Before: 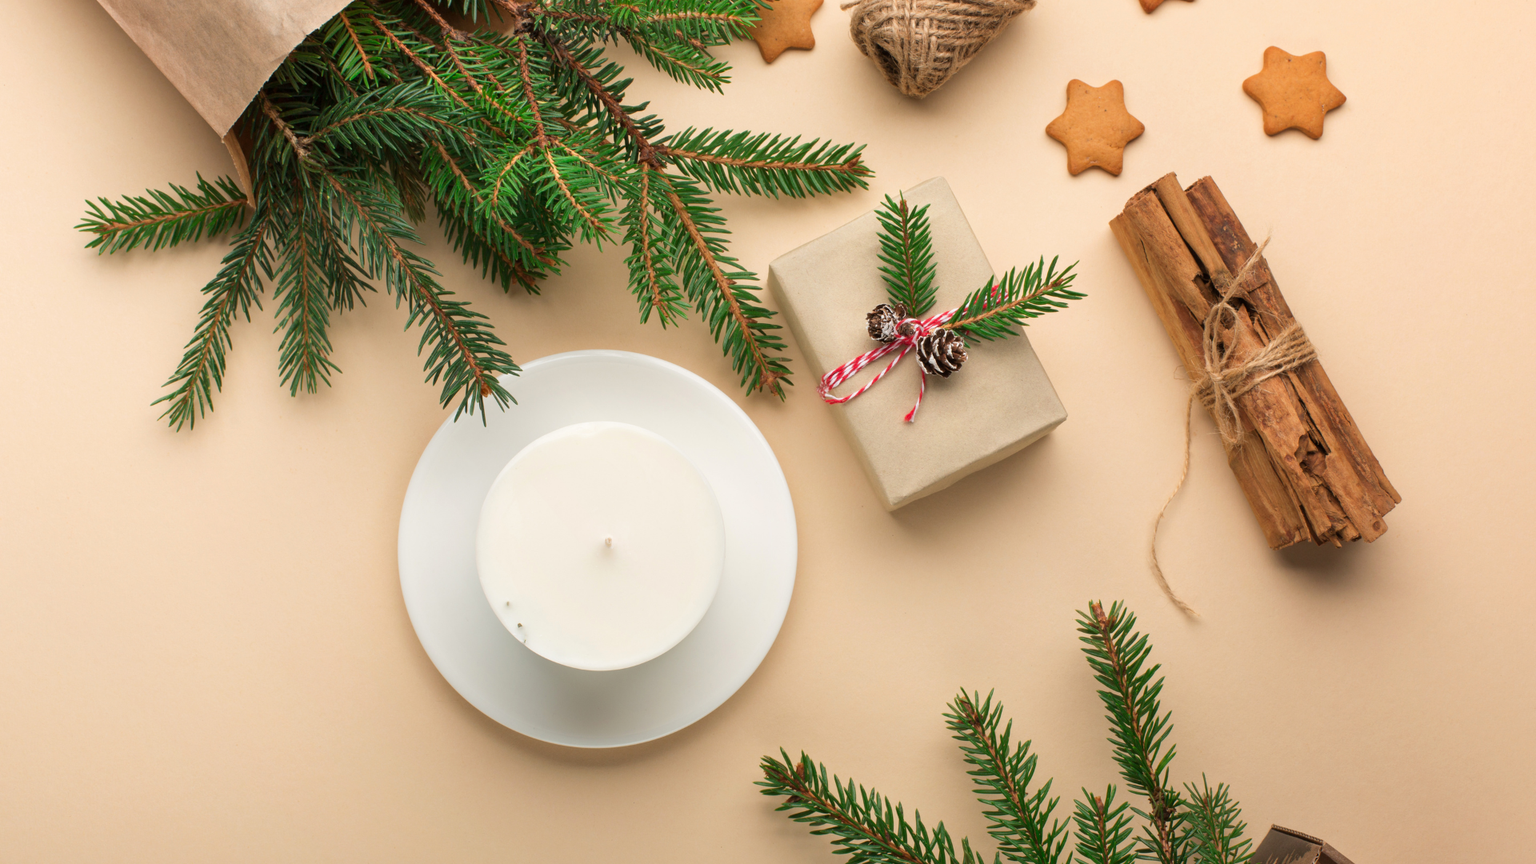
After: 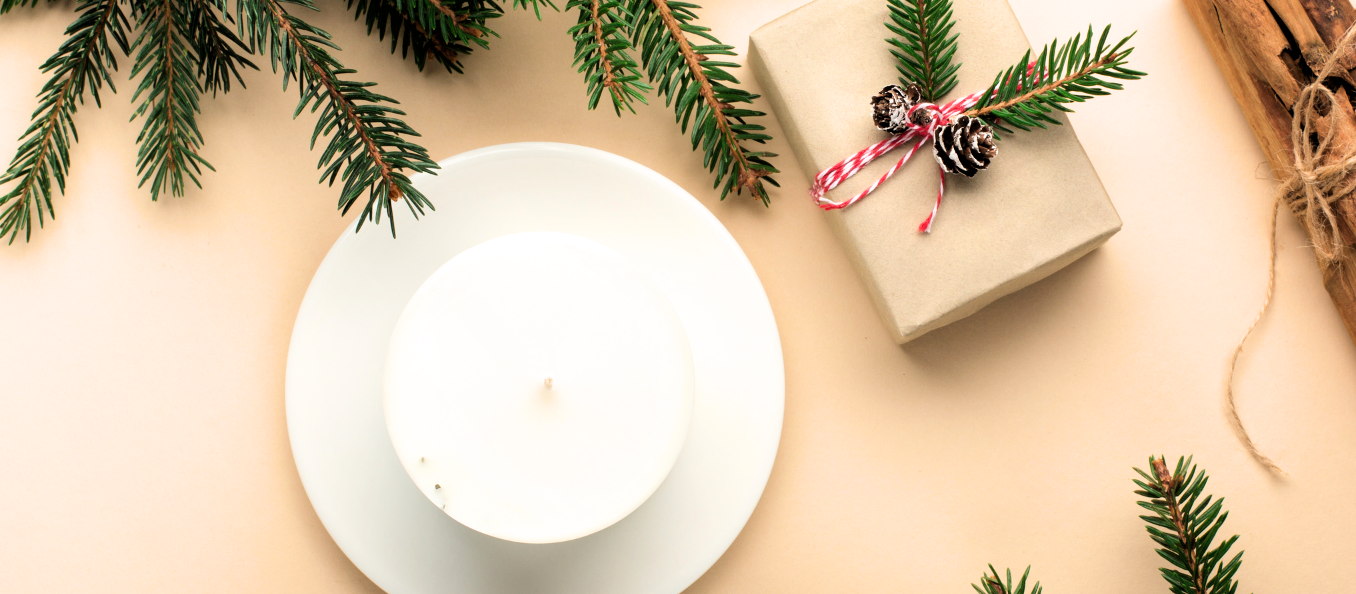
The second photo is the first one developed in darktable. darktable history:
filmic rgb: black relative exposure -4.91 EV, white relative exposure 2.83 EV, threshold 5.98 EV, hardness 3.7, color science v6 (2022), enable highlight reconstruction true
crop: left 11.06%, top 27.376%, right 18.304%, bottom 17.067%
exposure: compensate exposure bias true, compensate highlight preservation false
tone equalizer: -8 EV -0.419 EV, -7 EV -0.406 EV, -6 EV -0.307 EV, -5 EV -0.218 EV, -3 EV 0.255 EV, -2 EV 0.341 EV, -1 EV 0.399 EV, +0 EV 0.44 EV, edges refinement/feathering 500, mask exposure compensation -1.57 EV, preserve details no
